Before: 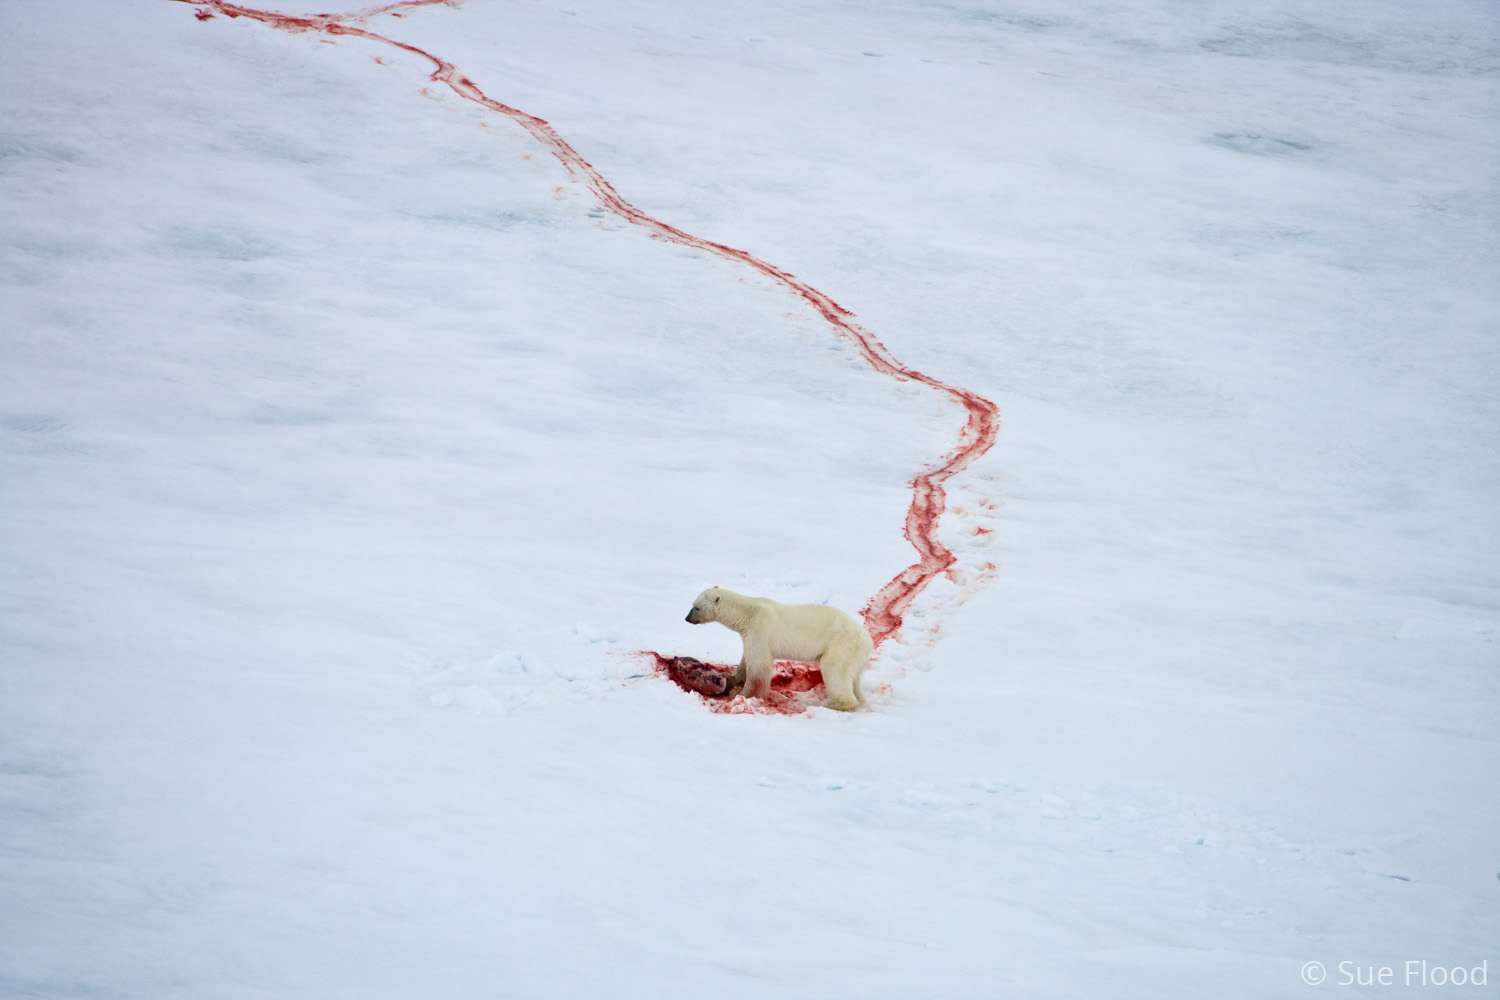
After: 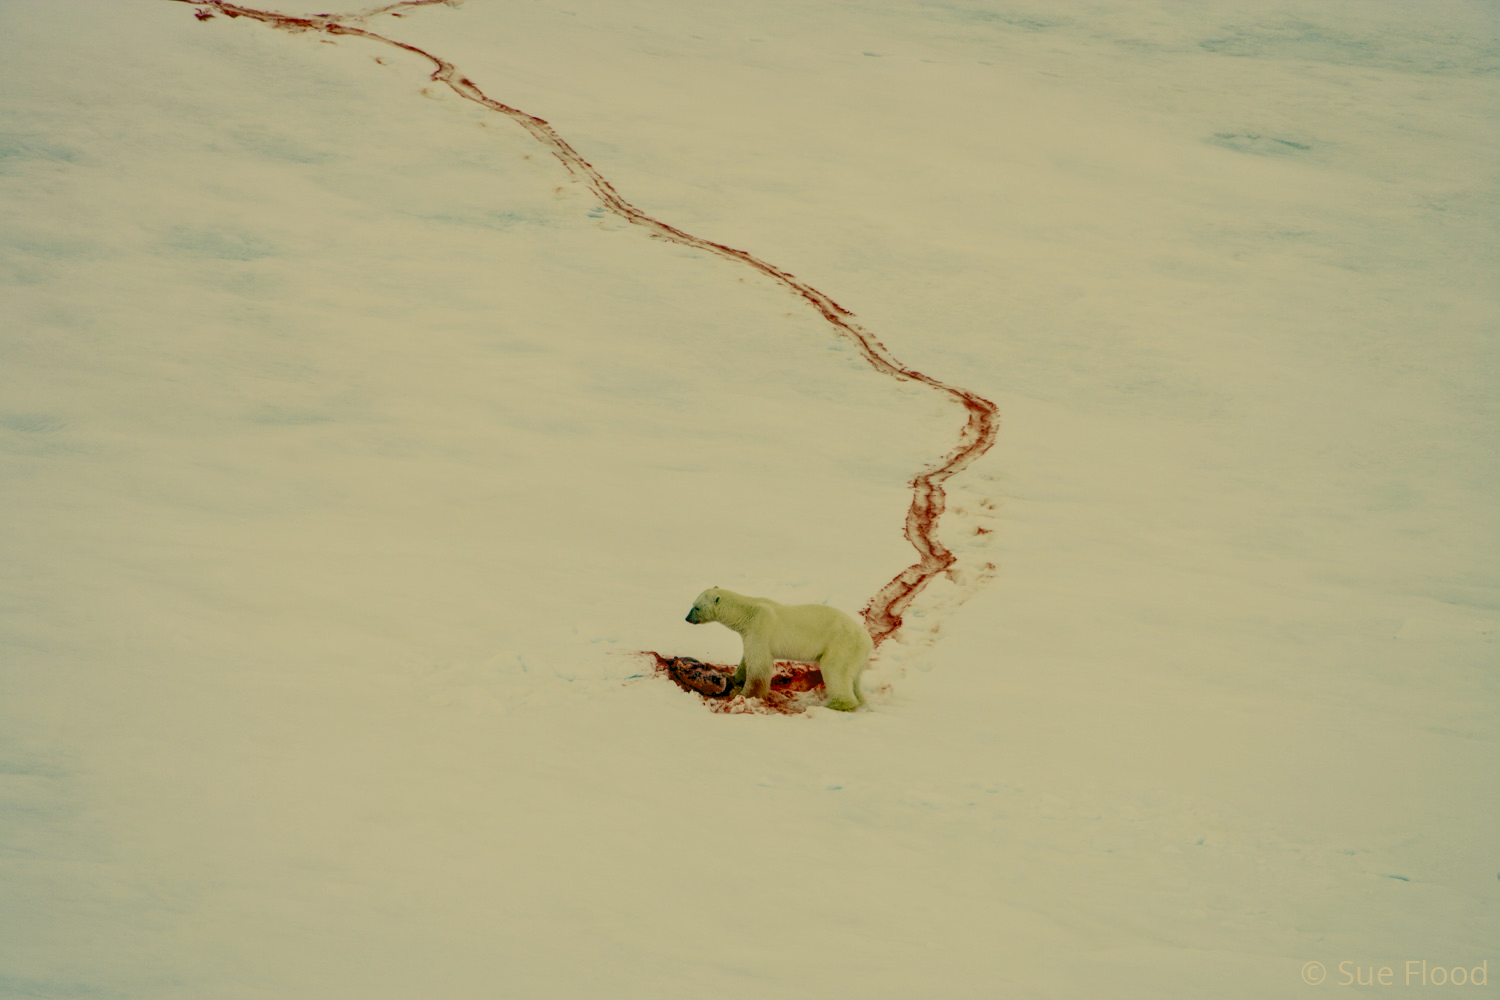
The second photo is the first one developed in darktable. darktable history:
color zones: curves: ch0 [(0.27, 0.396) (0.563, 0.504) (0.75, 0.5) (0.787, 0.307)]
filmic rgb: black relative exposure -7.65 EV, white relative exposure 4.56 EV, hardness 3.61
color balance rgb: perceptual saturation grading › global saturation 20%, perceptual saturation grading › highlights -25%, perceptual saturation grading › shadows 50%
color correction: highlights a* 5.62, highlights b* 33.57, shadows a* -25.86, shadows b* 4.02
exposure: exposure 0.15 EV, compensate highlight preservation false
local contrast: highlights 61%, detail 143%, midtone range 0.428
